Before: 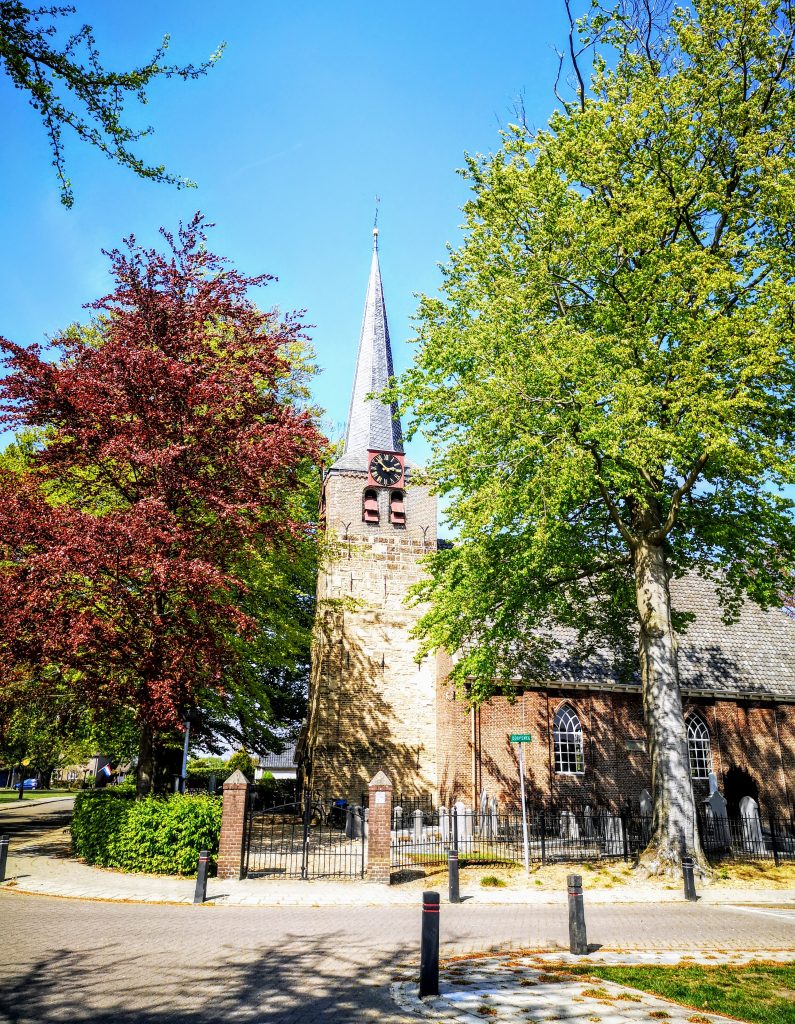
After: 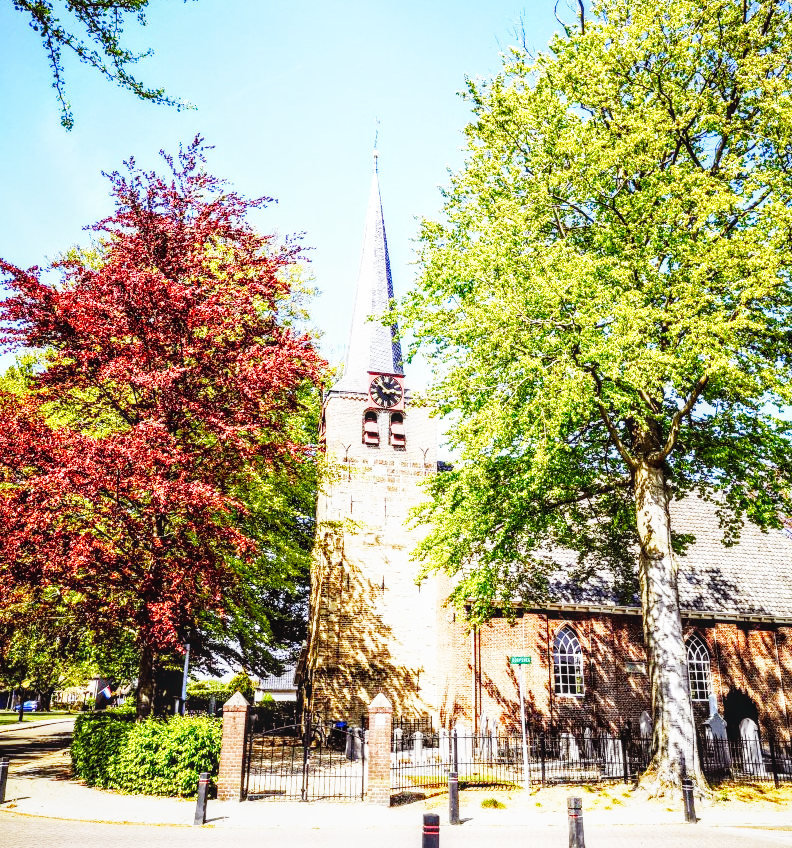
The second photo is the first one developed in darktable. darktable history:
crop: top 7.625%, bottom 8.027%
color balance: mode lift, gamma, gain (sRGB), lift [1, 1.049, 1, 1]
local contrast: on, module defaults
base curve: curves: ch0 [(0, 0.003) (0.001, 0.002) (0.006, 0.004) (0.02, 0.022) (0.048, 0.086) (0.094, 0.234) (0.162, 0.431) (0.258, 0.629) (0.385, 0.8) (0.548, 0.918) (0.751, 0.988) (1, 1)], preserve colors none
